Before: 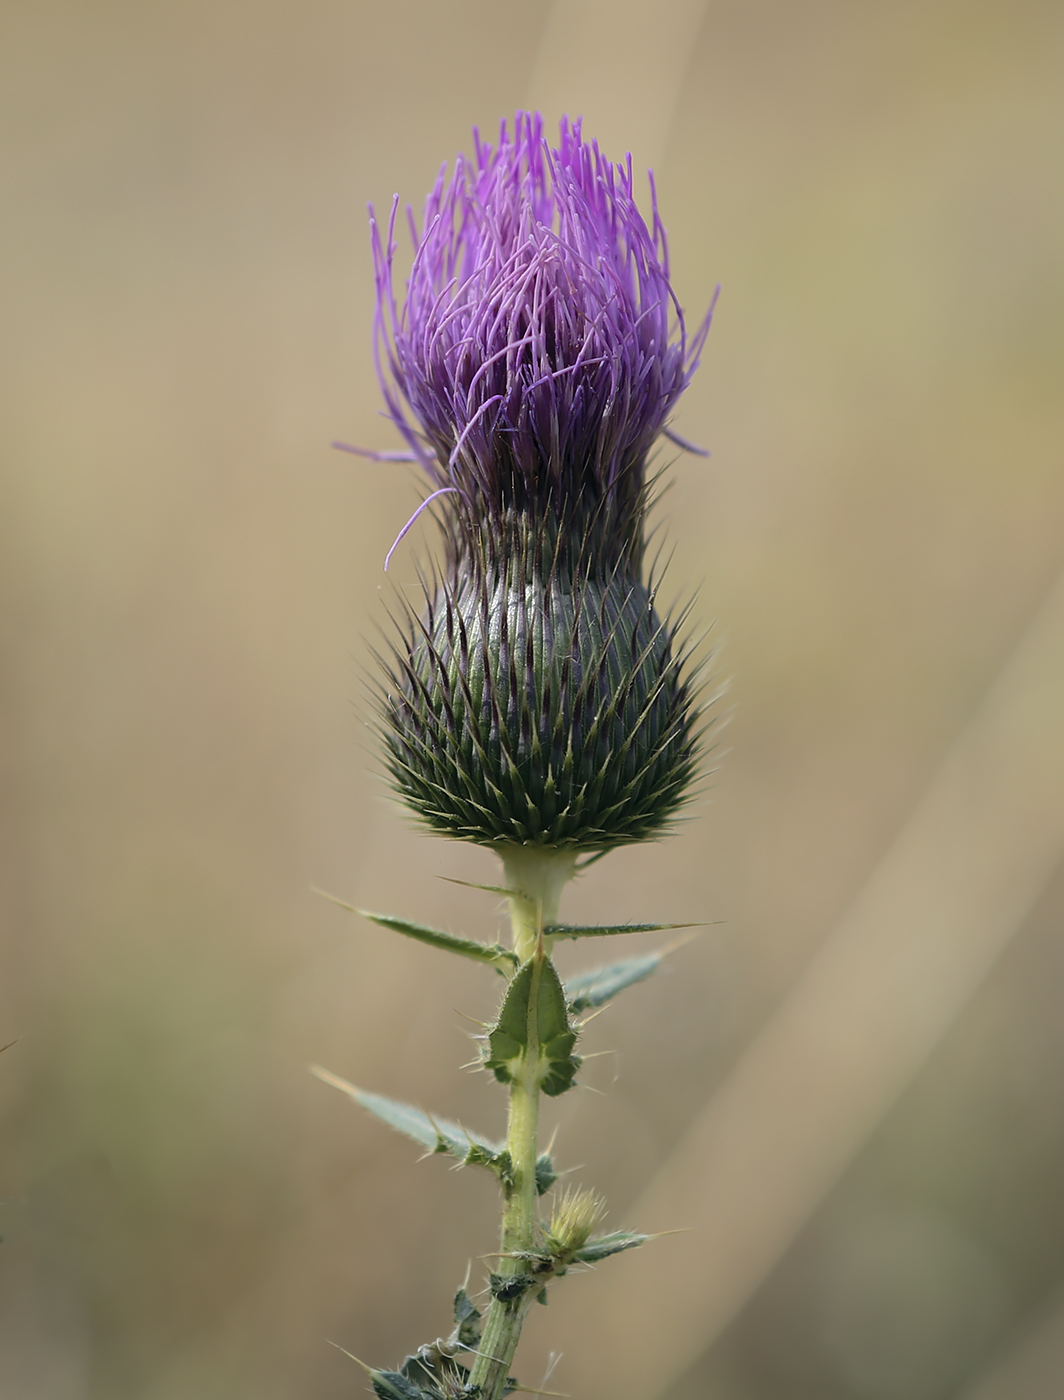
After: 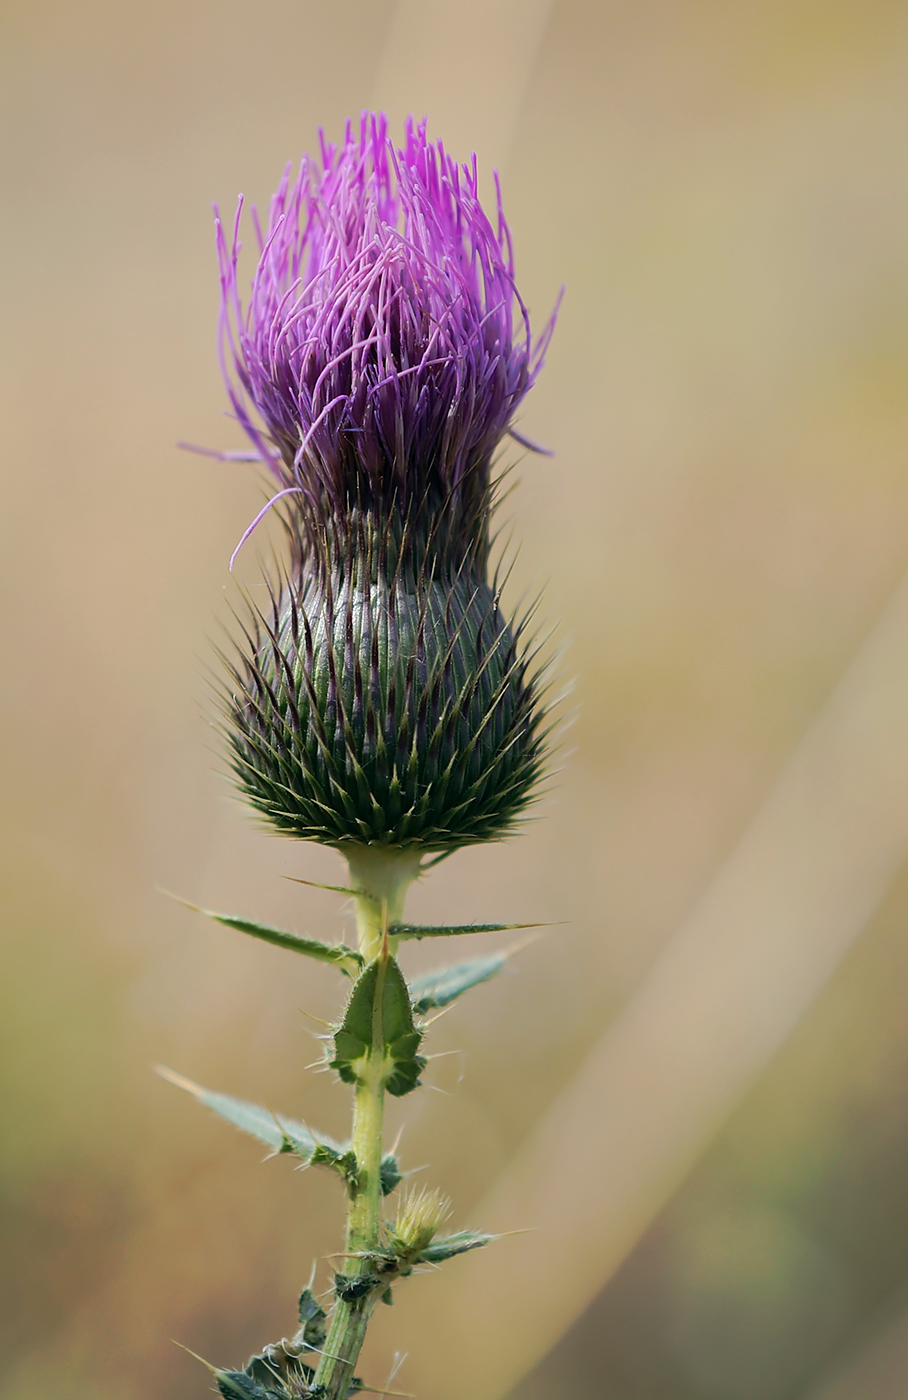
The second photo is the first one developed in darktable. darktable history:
tone curve: curves: ch0 [(0, 0) (0.003, 0.003) (0.011, 0.011) (0.025, 0.024) (0.044, 0.043) (0.069, 0.068) (0.1, 0.097) (0.136, 0.133) (0.177, 0.173) (0.224, 0.219) (0.277, 0.271) (0.335, 0.327) (0.399, 0.39) (0.468, 0.457) (0.543, 0.582) (0.623, 0.655) (0.709, 0.734) (0.801, 0.817) (0.898, 0.906) (1, 1)], preserve colors none
crop and rotate: left 14.584%
